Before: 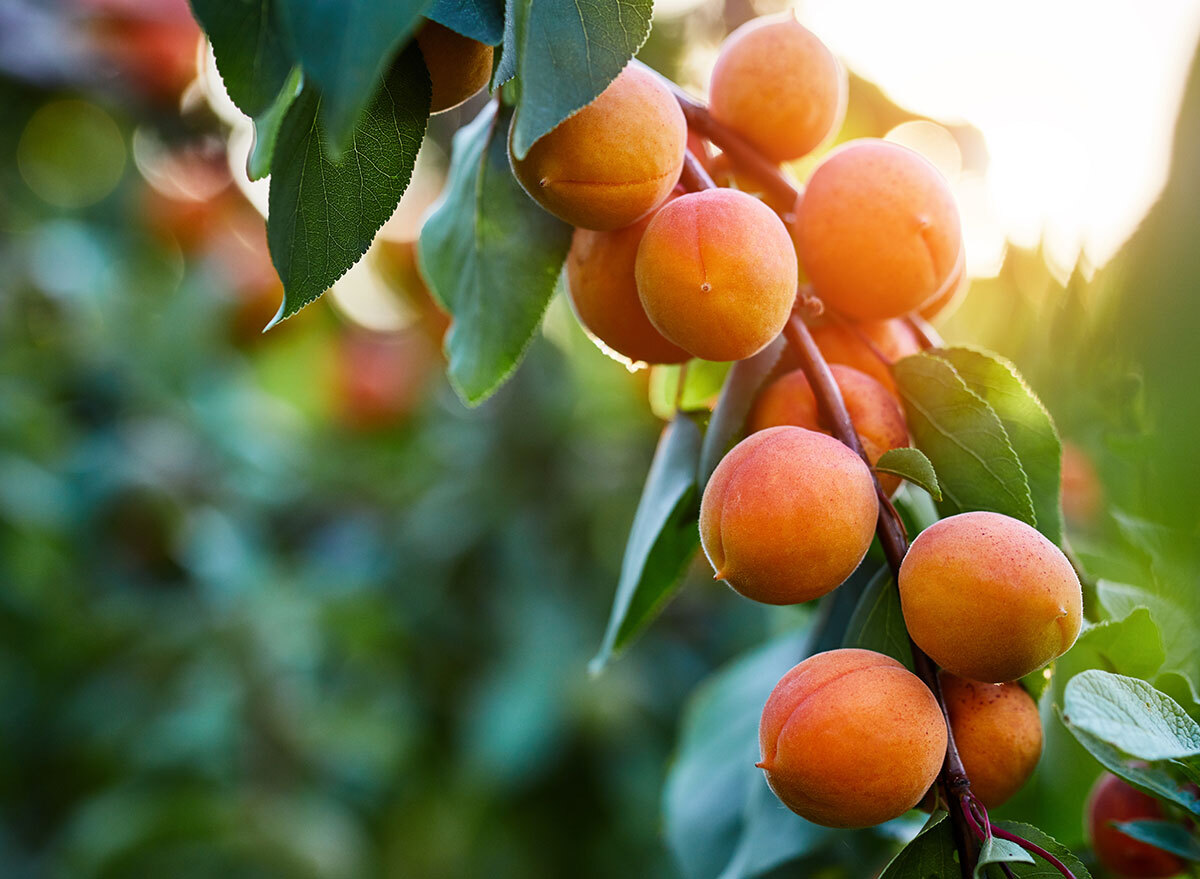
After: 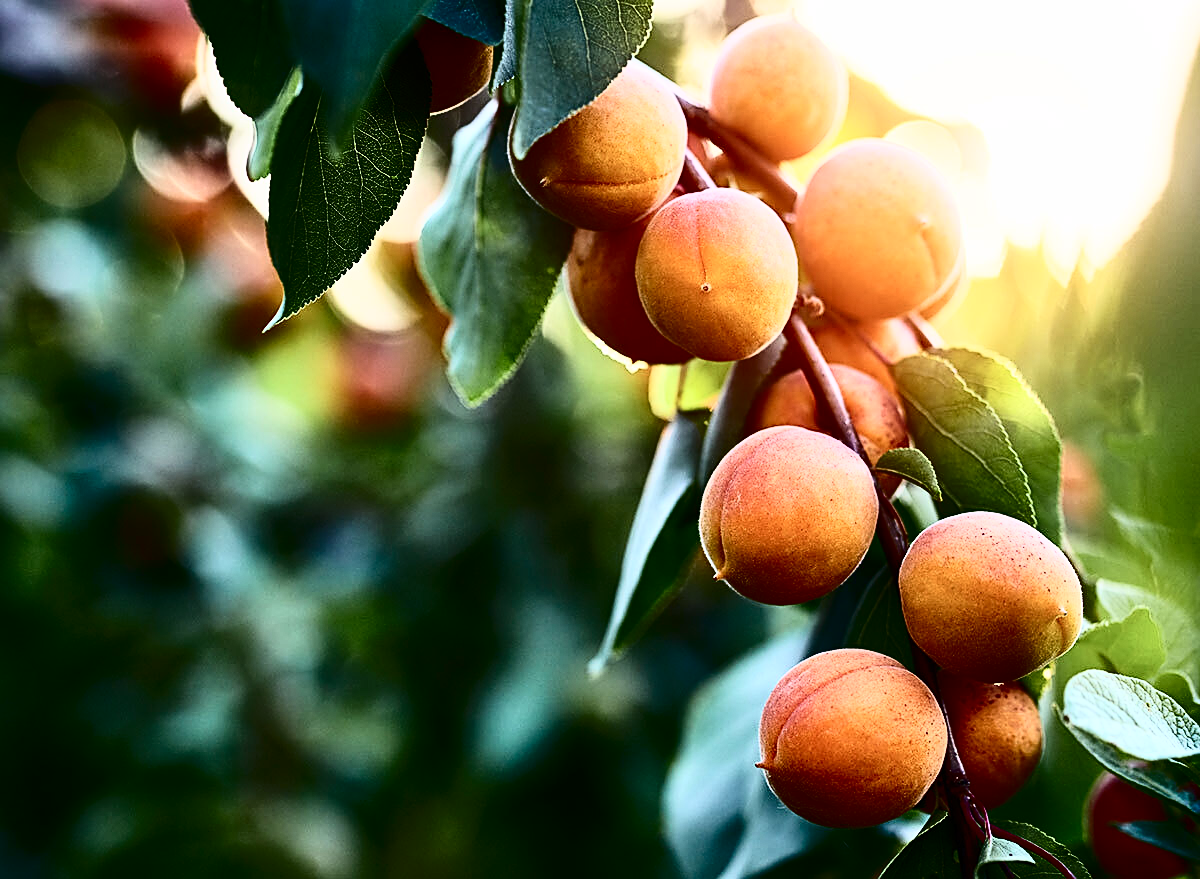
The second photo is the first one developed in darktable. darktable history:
tone curve: curves: ch0 [(0, 0) (0.003, 0.004) (0.011, 0.006) (0.025, 0.008) (0.044, 0.012) (0.069, 0.017) (0.1, 0.021) (0.136, 0.029) (0.177, 0.043) (0.224, 0.062) (0.277, 0.108) (0.335, 0.166) (0.399, 0.301) (0.468, 0.467) (0.543, 0.64) (0.623, 0.803) (0.709, 0.908) (0.801, 0.969) (0.898, 0.988) (1, 1)], color space Lab, independent channels, preserve colors none
exposure: exposure -0.069 EV, compensate exposure bias true, compensate highlight preservation false
sharpen: on, module defaults
